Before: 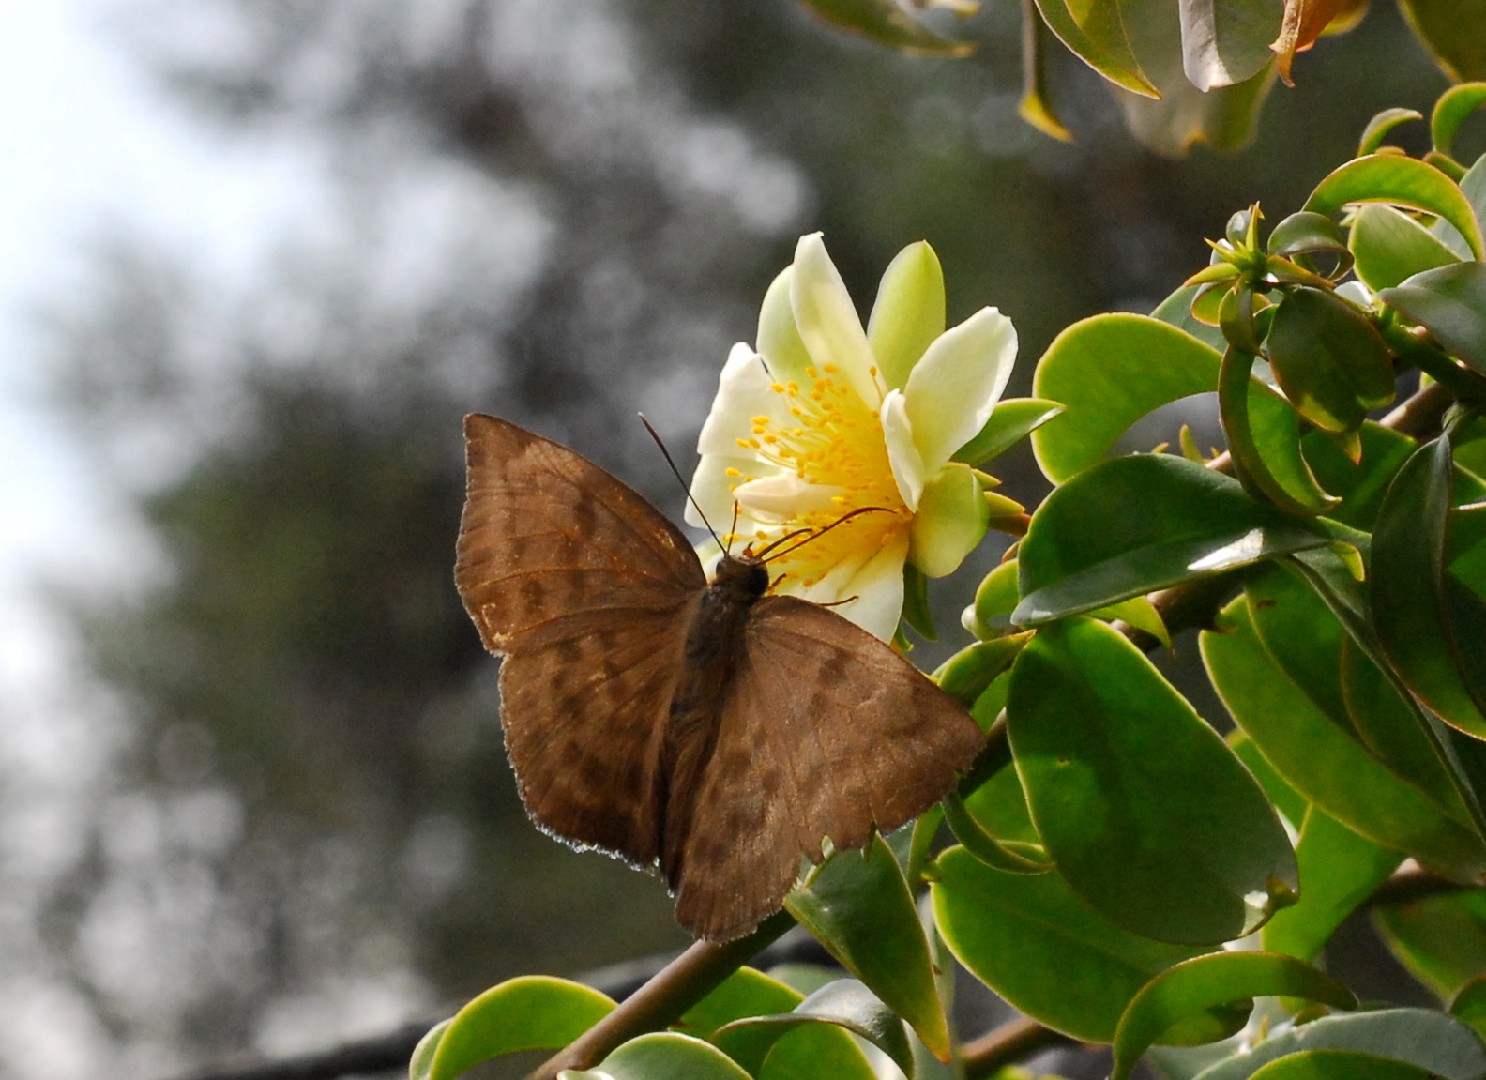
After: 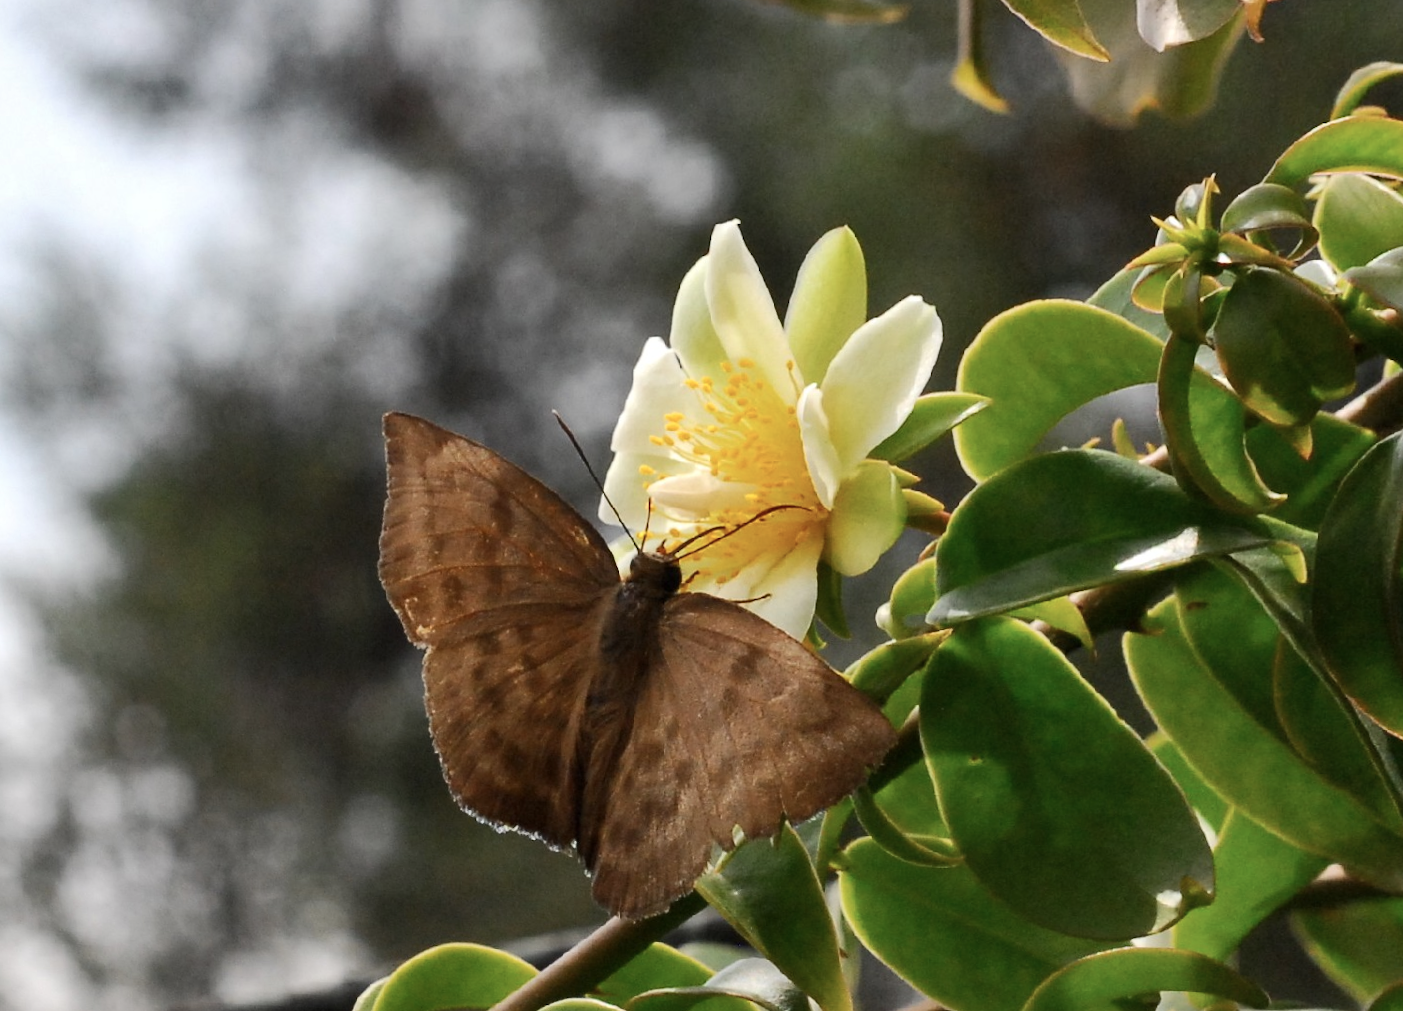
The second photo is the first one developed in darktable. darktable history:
contrast brightness saturation: contrast 0.11, saturation -0.17
rotate and perspective: rotation 0.062°, lens shift (vertical) 0.115, lens shift (horizontal) -0.133, crop left 0.047, crop right 0.94, crop top 0.061, crop bottom 0.94
shadows and highlights: radius 264.75, soften with gaussian
